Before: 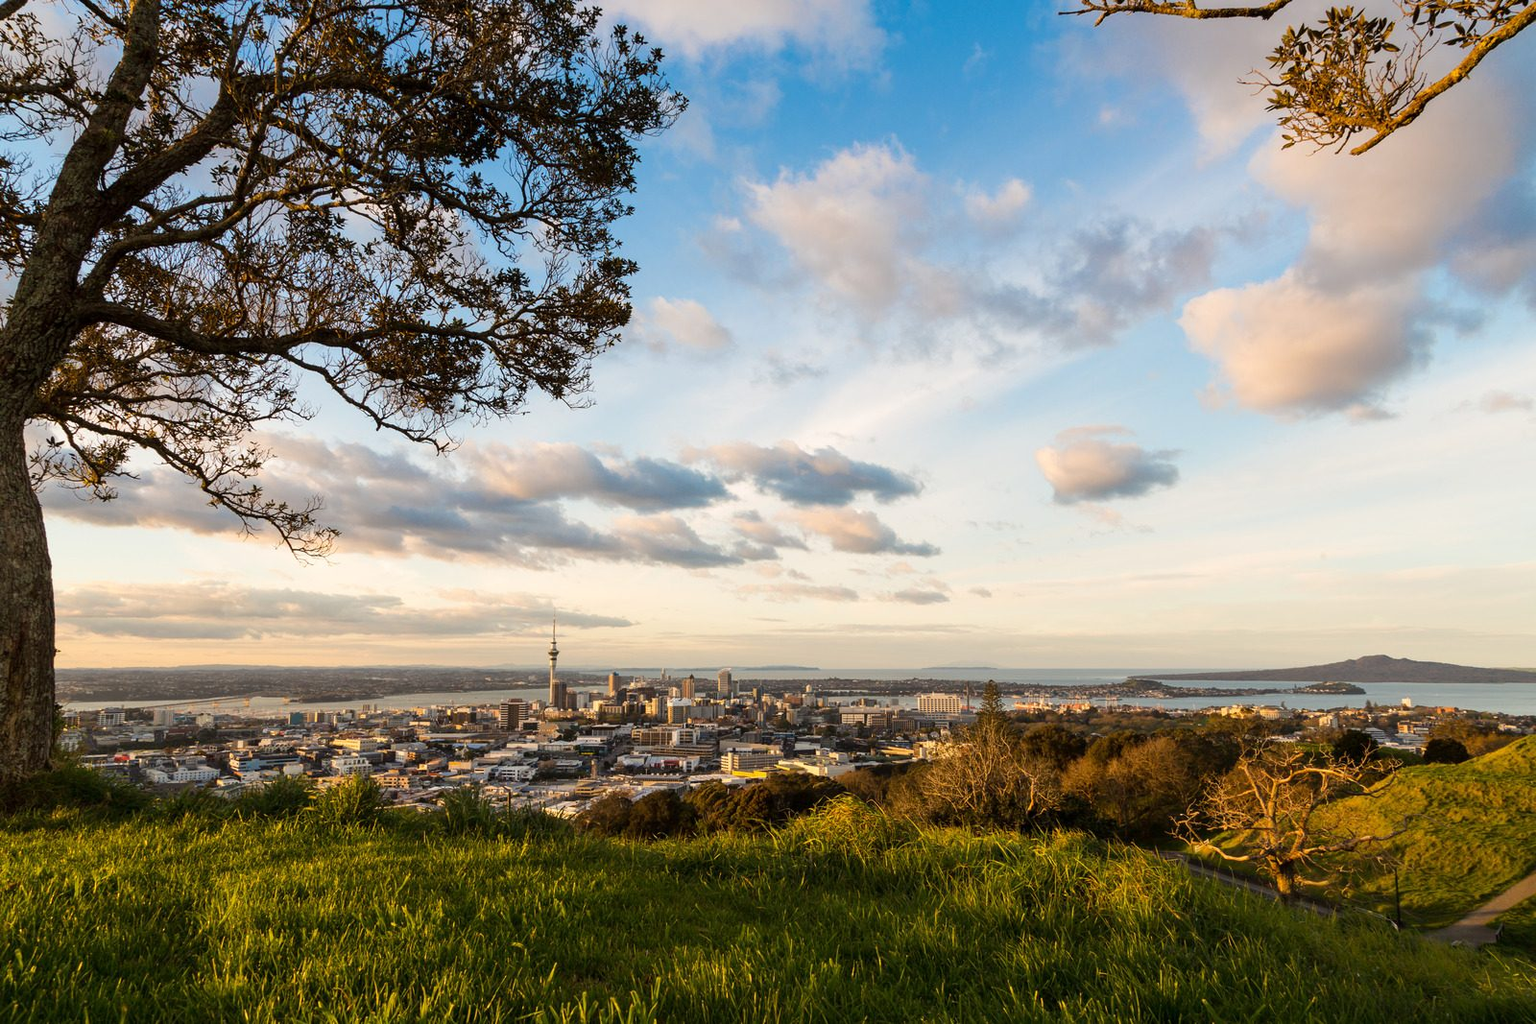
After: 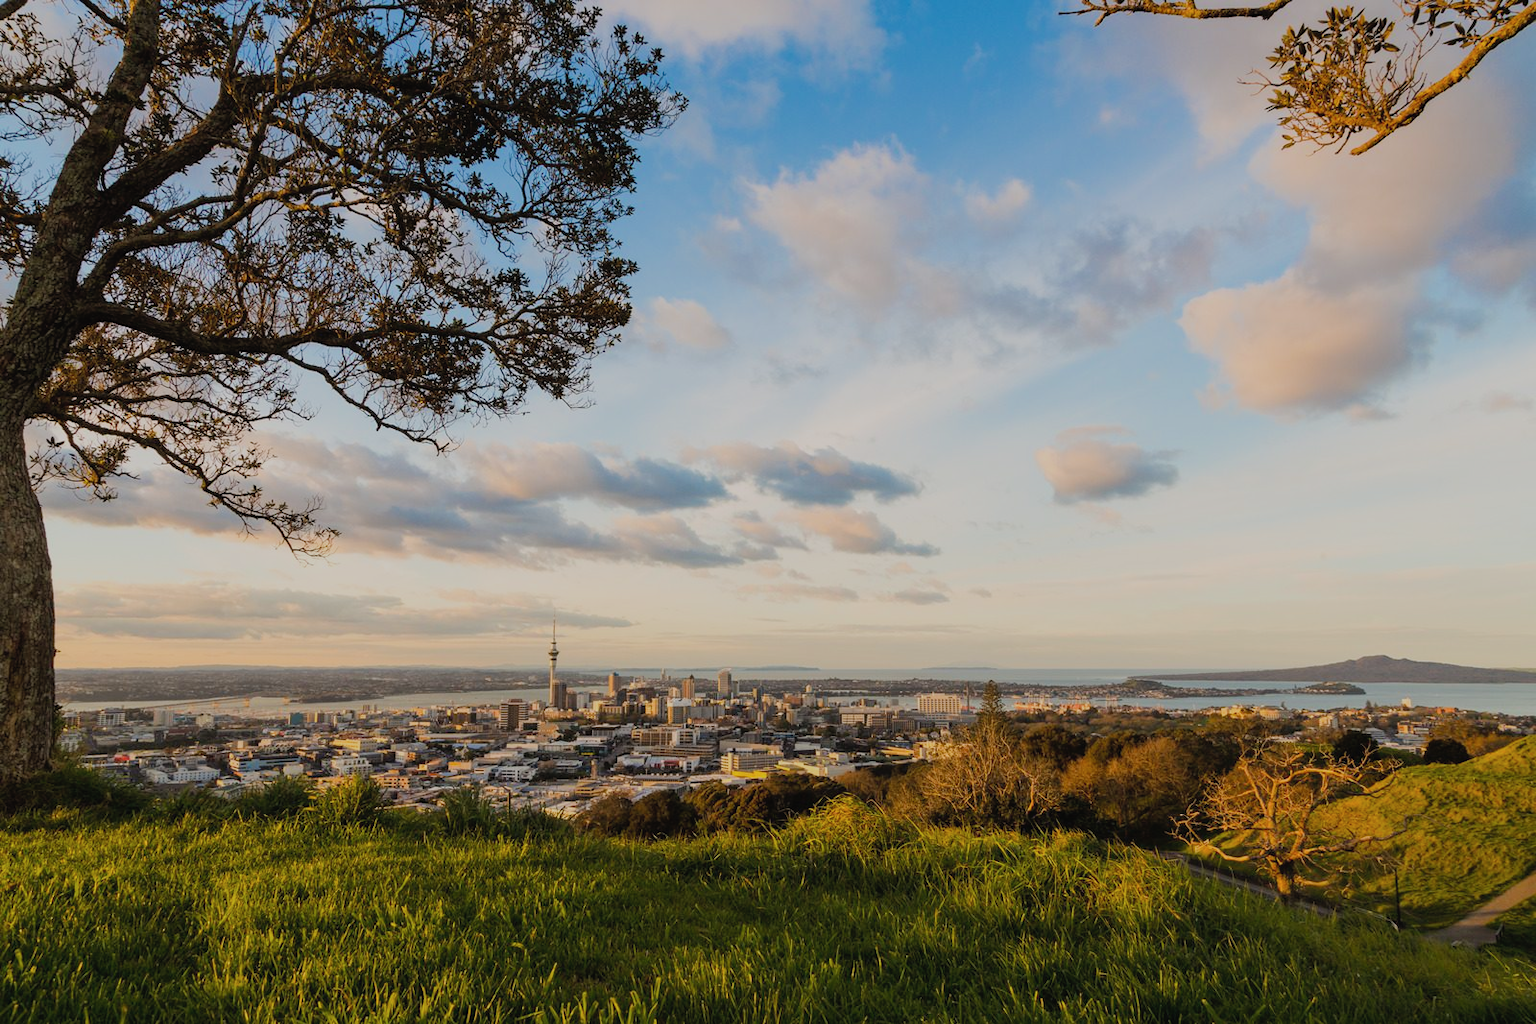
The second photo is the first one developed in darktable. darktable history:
contrast brightness saturation: saturation -0.05
filmic rgb: black relative exposure -7.65 EV, white relative exposure 4.56 EV, hardness 3.61
lowpass: radius 0.1, contrast 0.85, saturation 1.1, unbound 0
exposure: compensate highlight preservation false
